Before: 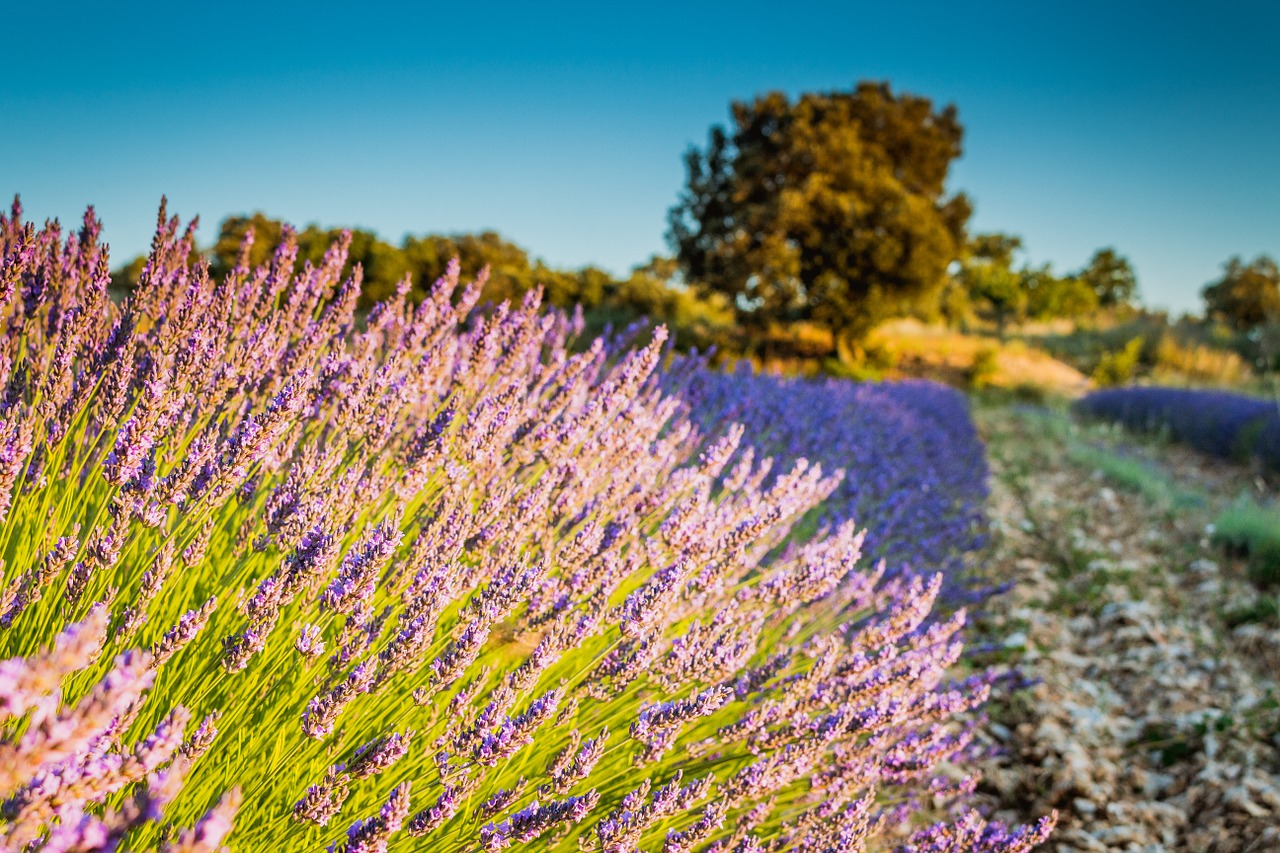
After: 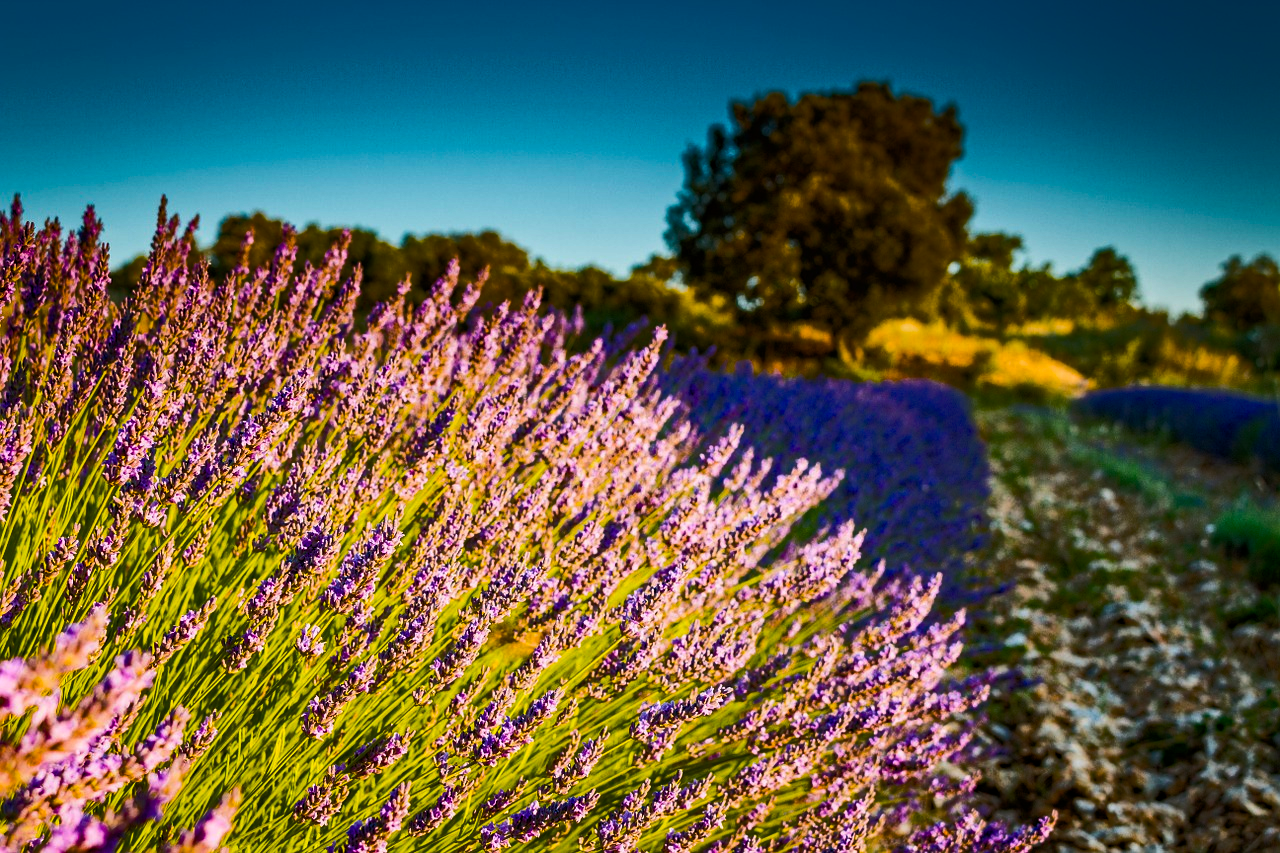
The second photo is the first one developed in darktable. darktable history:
haze removal: compatibility mode true, adaptive false
color balance rgb: perceptual saturation grading › global saturation 36.785%, perceptual saturation grading › shadows 35.01%, perceptual brilliance grading › highlights 2.384%, perceptual brilliance grading › mid-tones -50.038%, perceptual brilliance grading › shadows -49.842%, global vibrance 20%
